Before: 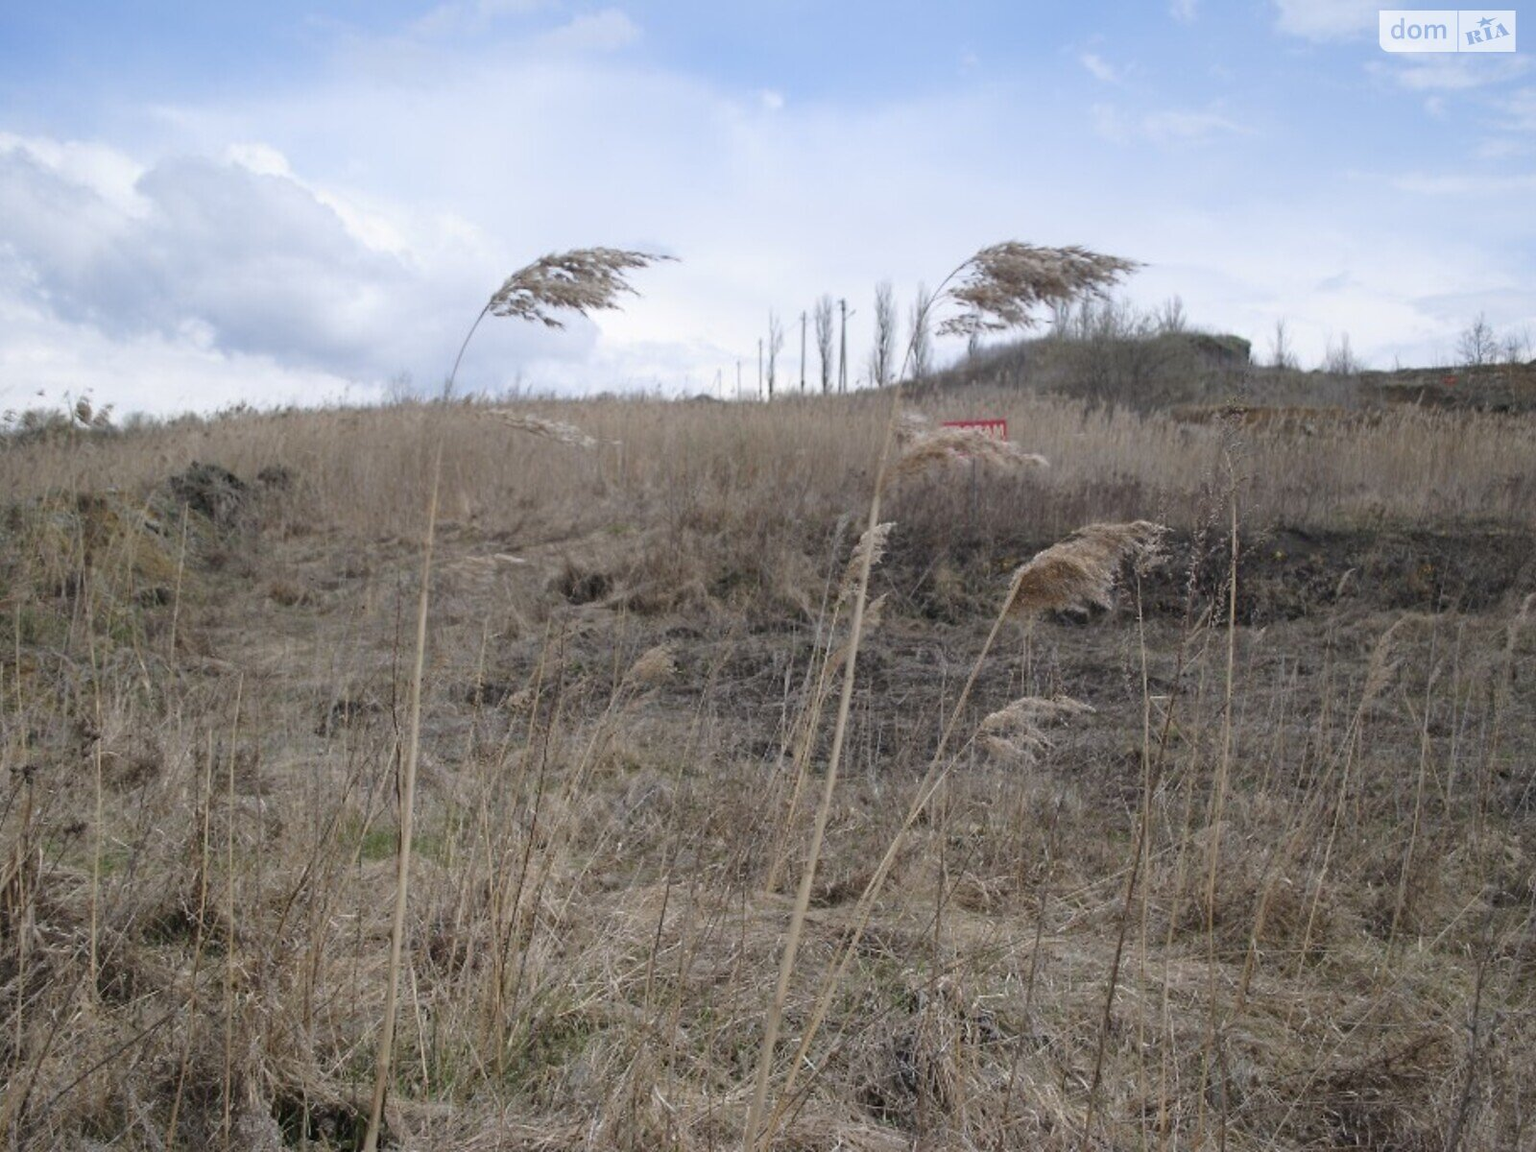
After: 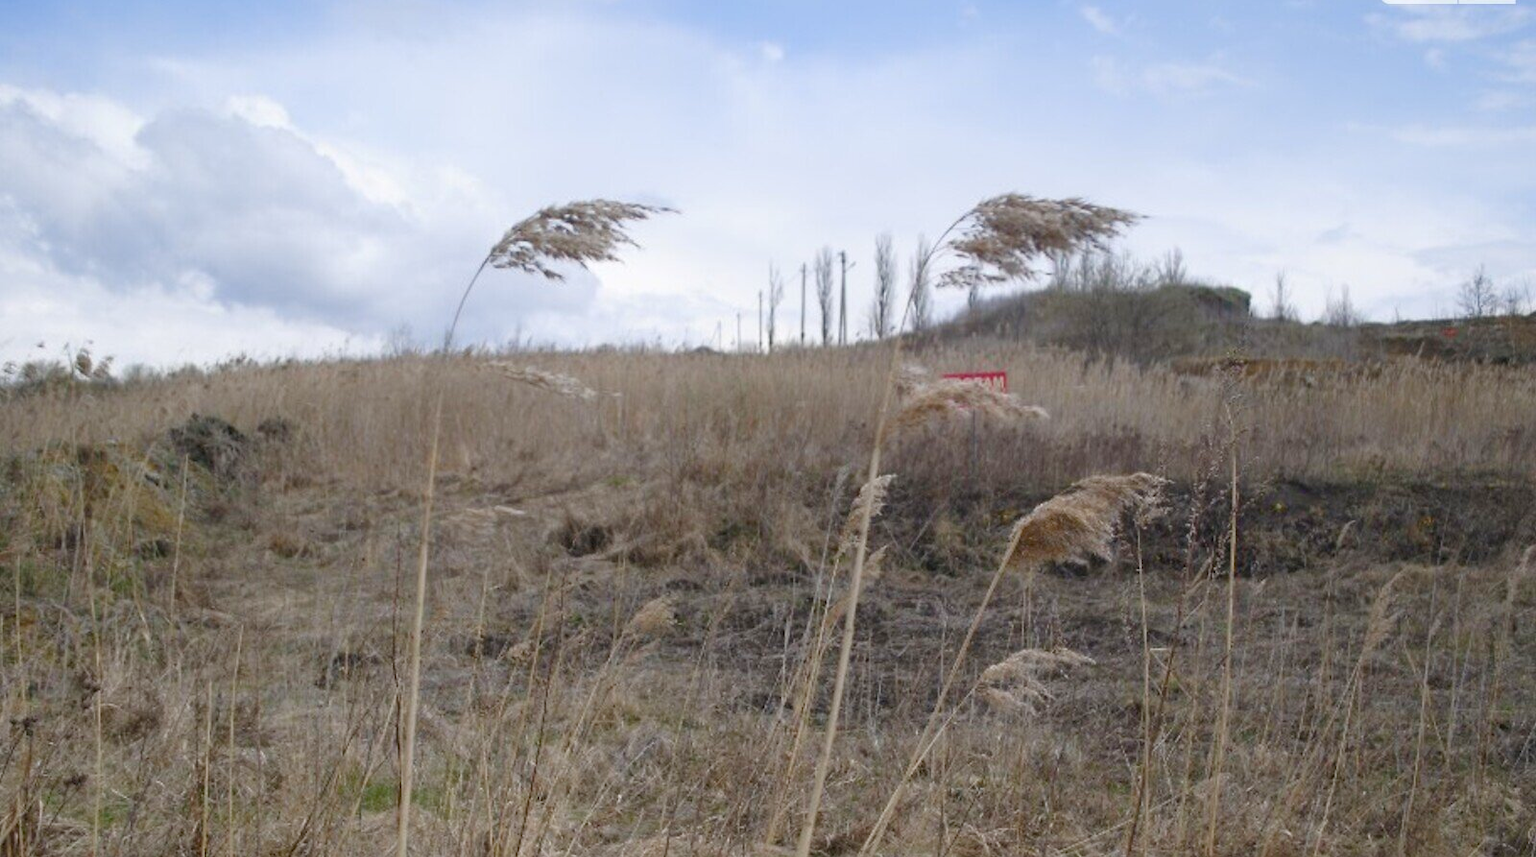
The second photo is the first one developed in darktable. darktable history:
color balance rgb: perceptual saturation grading › global saturation 20%, perceptual saturation grading › highlights -25.708%, perceptual saturation grading › shadows 50.242%
crop: top 4.187%, bottom 21.39%
